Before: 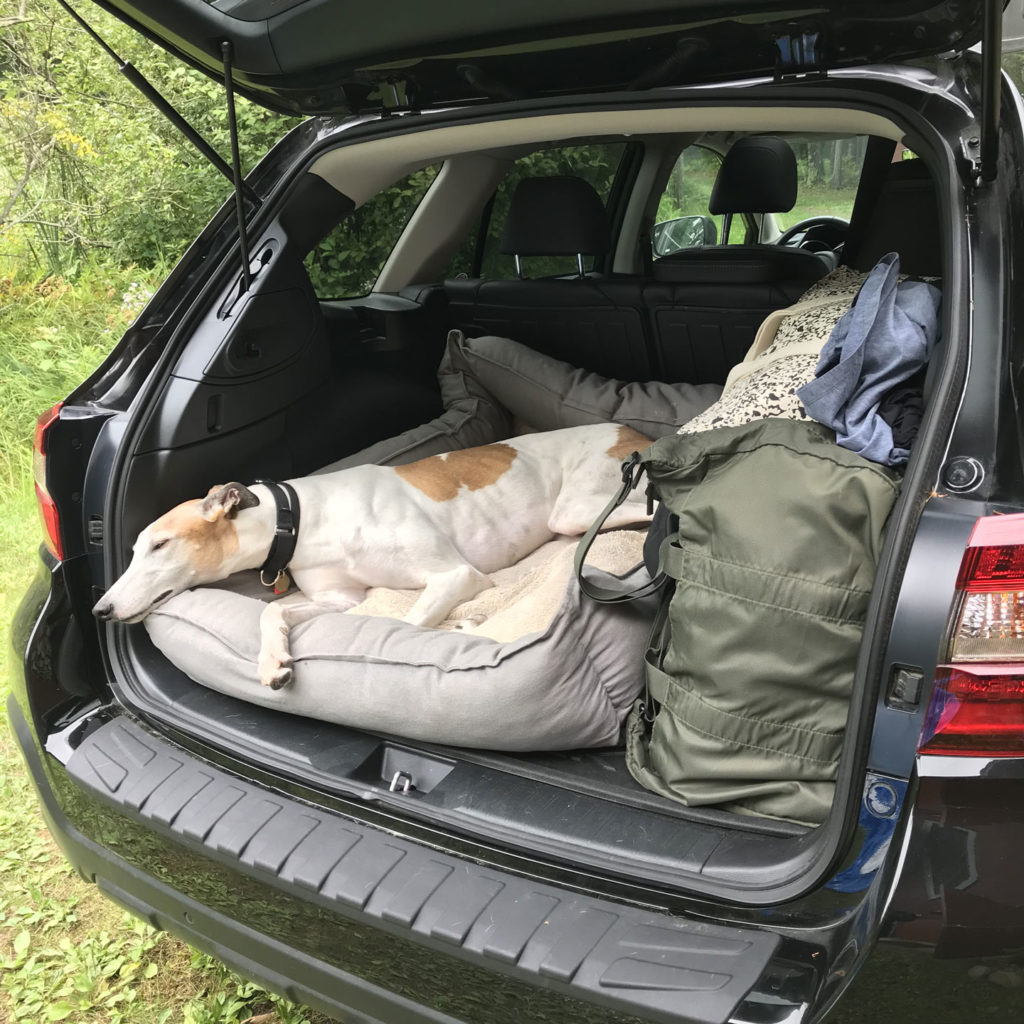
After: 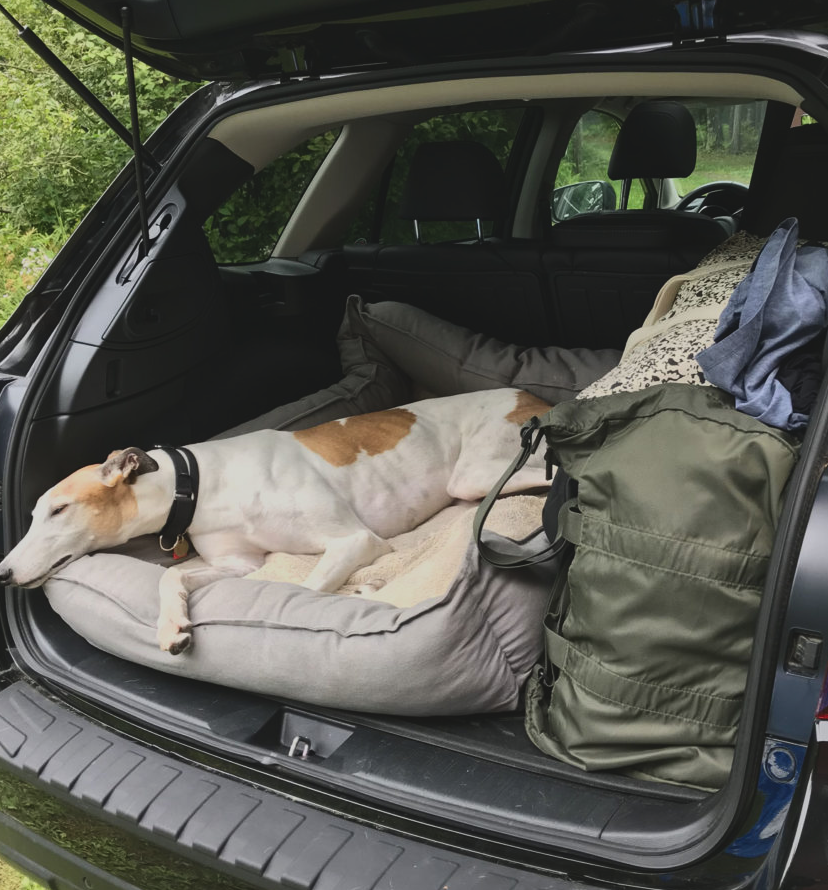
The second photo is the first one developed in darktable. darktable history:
contrast brightness saturation: contrast 0.23, brightness 0.1, saturation 0.29
exposure: black level correction -0.016, exposure -1.018 EV, compensate highlight preservation false
crop: left 9.929%, top 3.475%, right 9.188%, bottom 9.529%
